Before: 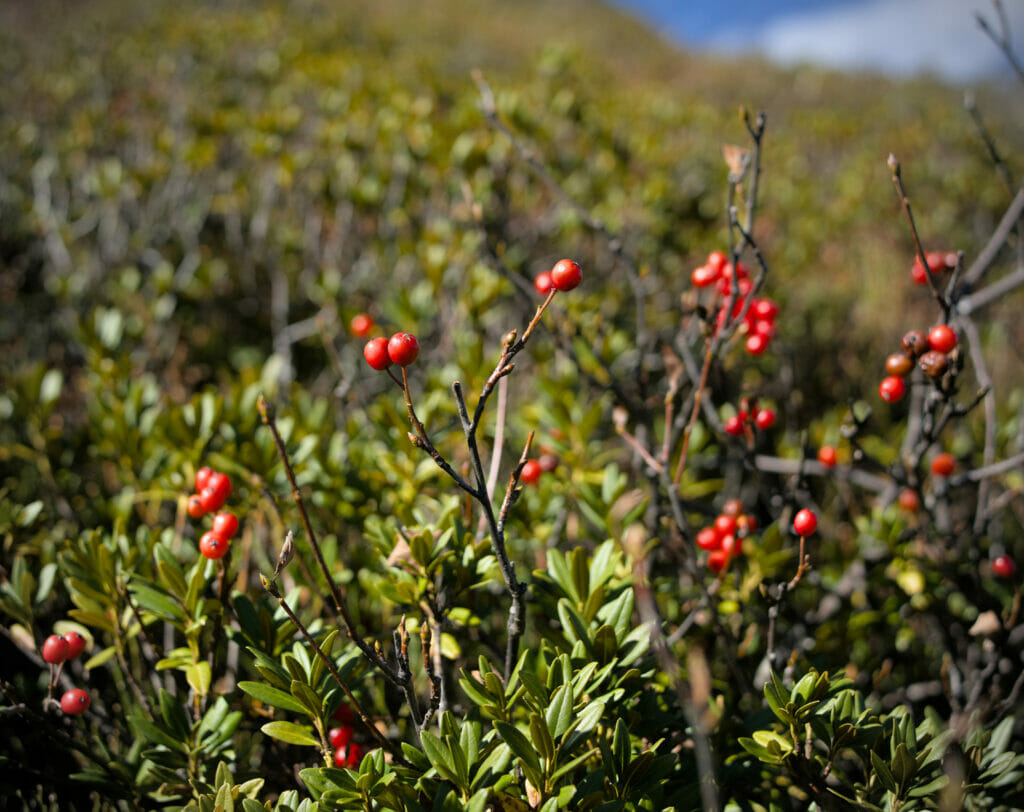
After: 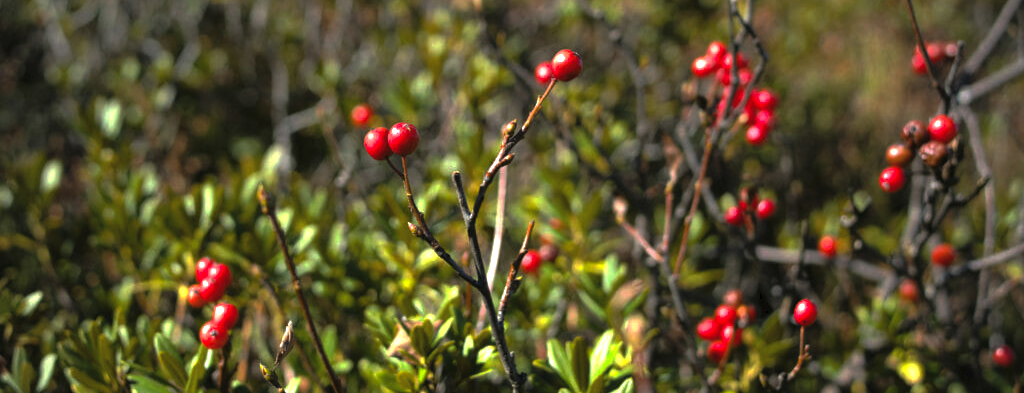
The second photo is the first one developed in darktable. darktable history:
crop and rotate: top 26.056%, bottom 25.543%
tone curve: curves: ch0 [(0, 0) (0.003, 0.029) (0.011, 0.034) (0.025, 0.044) (0.044, 0.057) (0.069, 0.07) (0.1, 0.084) (0.136, 0.104) (0.177, 0.127) (0.224, 0.156) (0.277, 0.192) (0.335, 0.236) (0.399, 0.284) (0.468, 0.339) (0.543, 0.393) (0.623, 0.454) (0.709, 0.541) (0.801, 0.65) (0.898, 0.766) (1, 1)], preserve colors none
exposure: exposure 0.766 EV, compensate highlight preservation false
